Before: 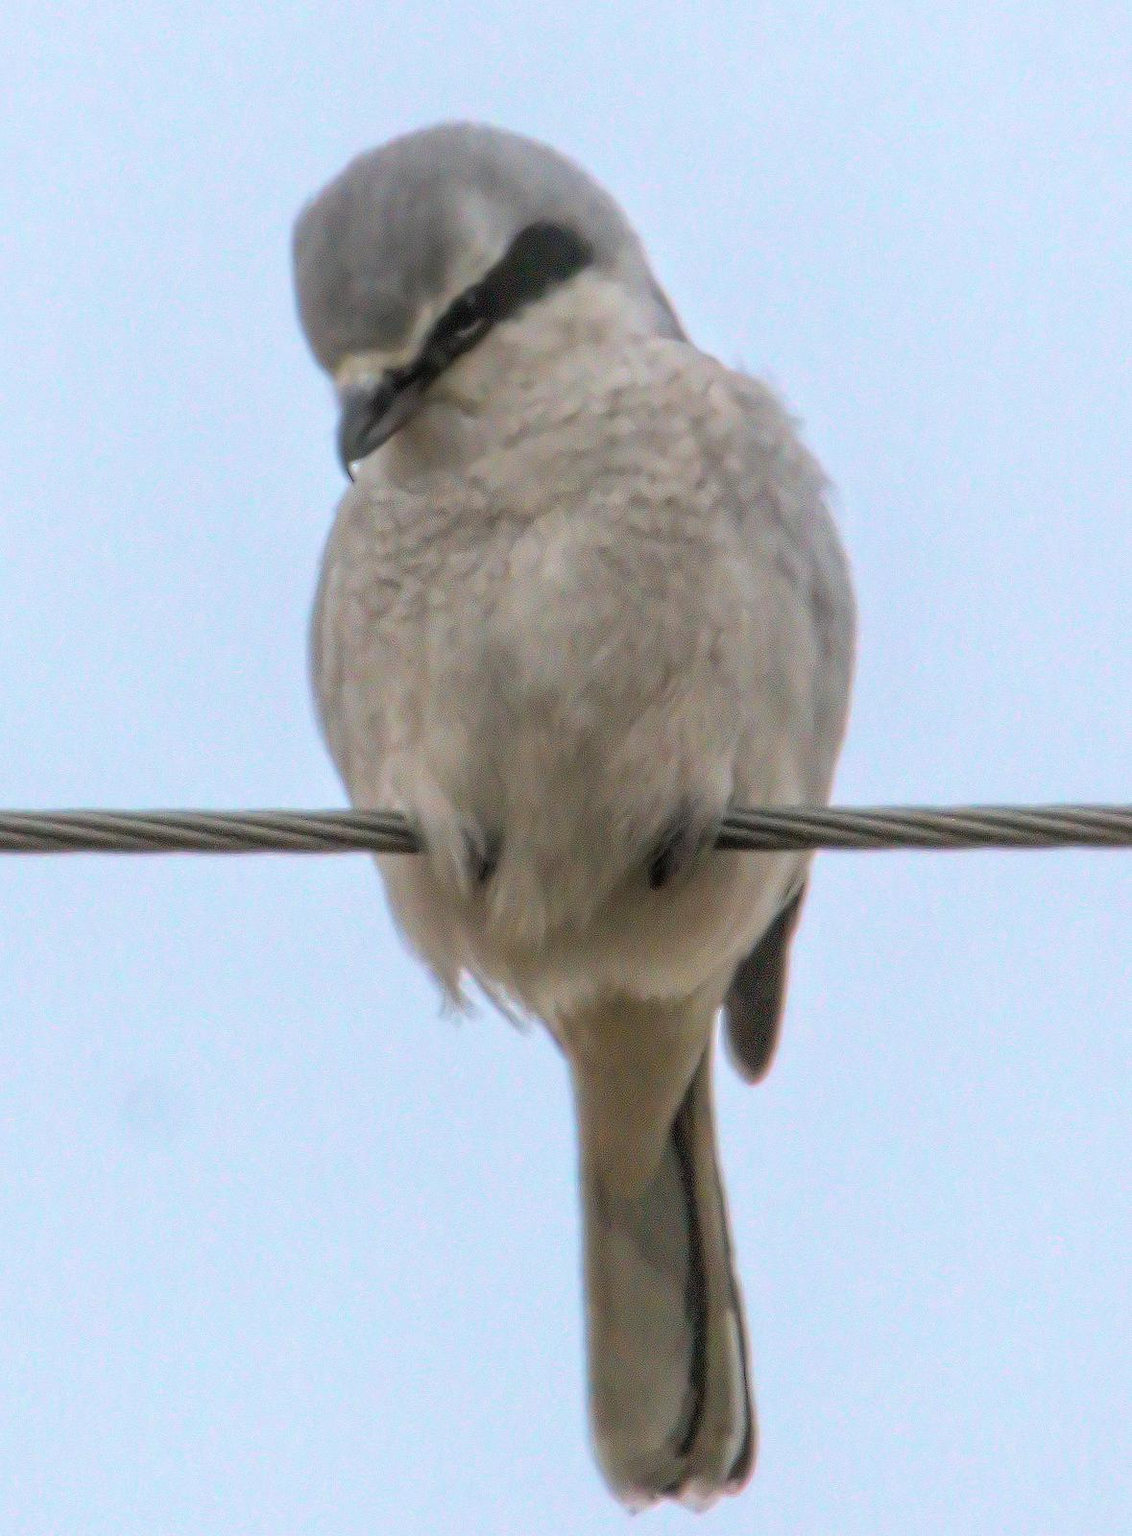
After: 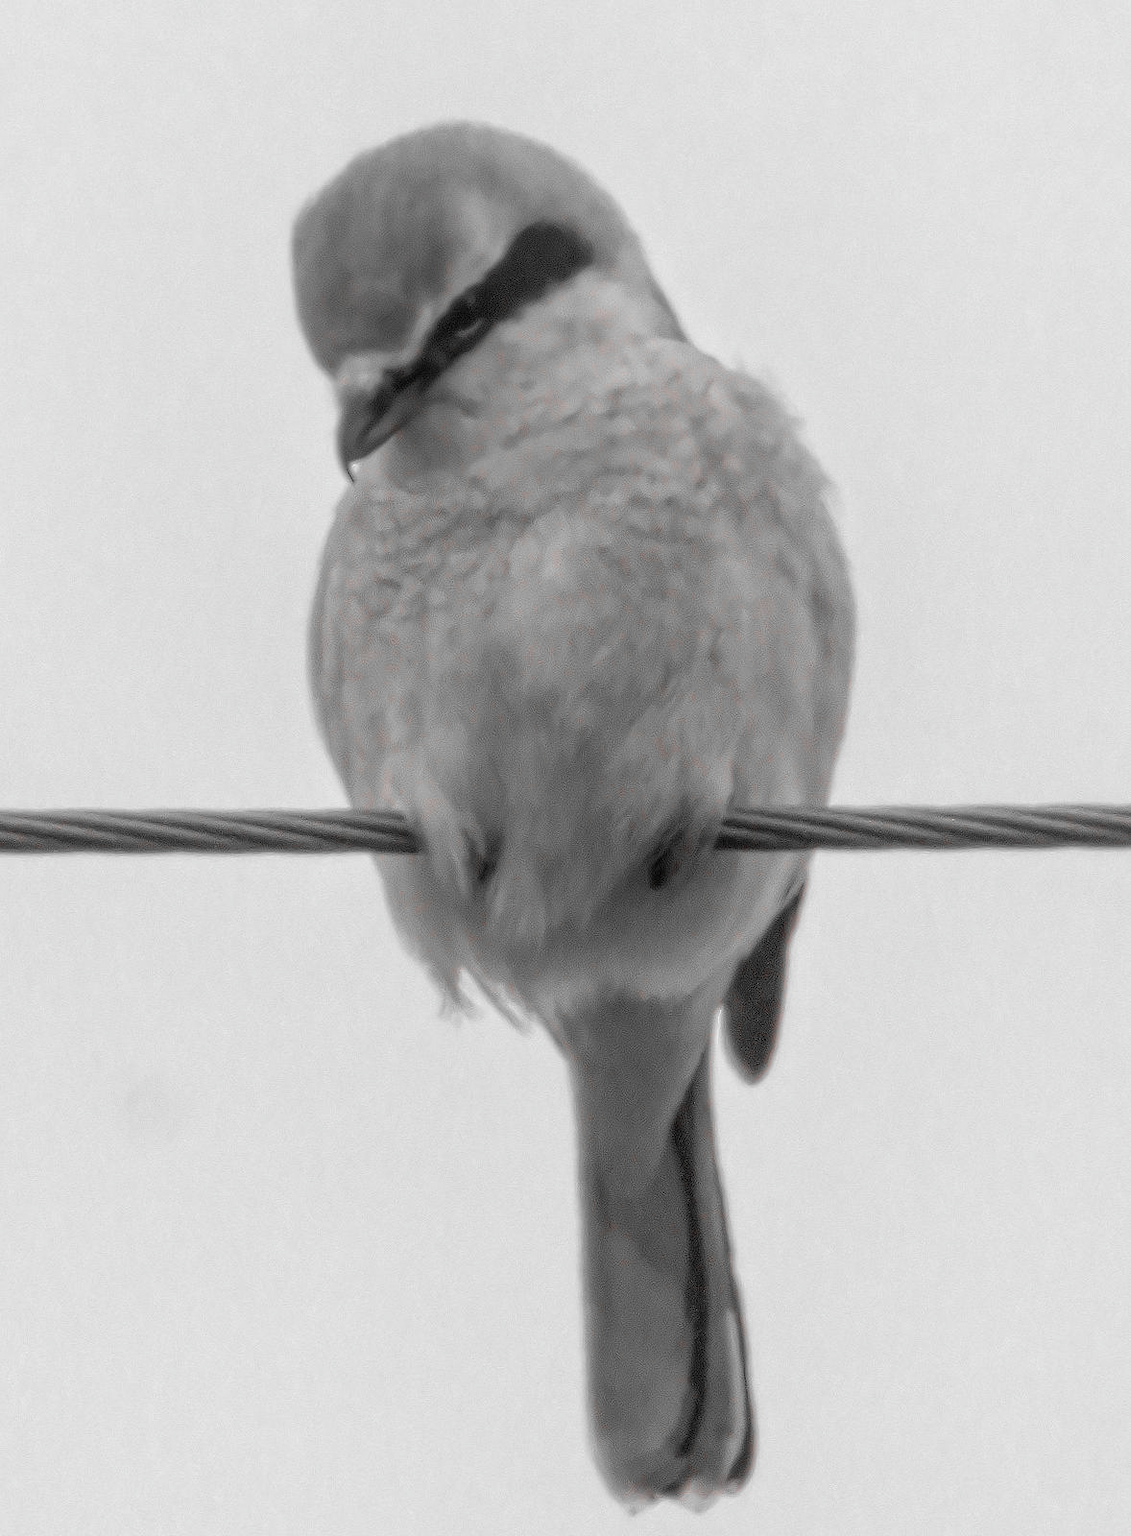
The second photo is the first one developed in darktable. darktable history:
color zones: curves: ch1 [(0, 0.006) (0.094, 0.285) (0.171, 0.001) (0.429, 0.001) (0.571, 0.003) (0.714, 0.004) (0.857, 0.004) (1, 0.006)]
